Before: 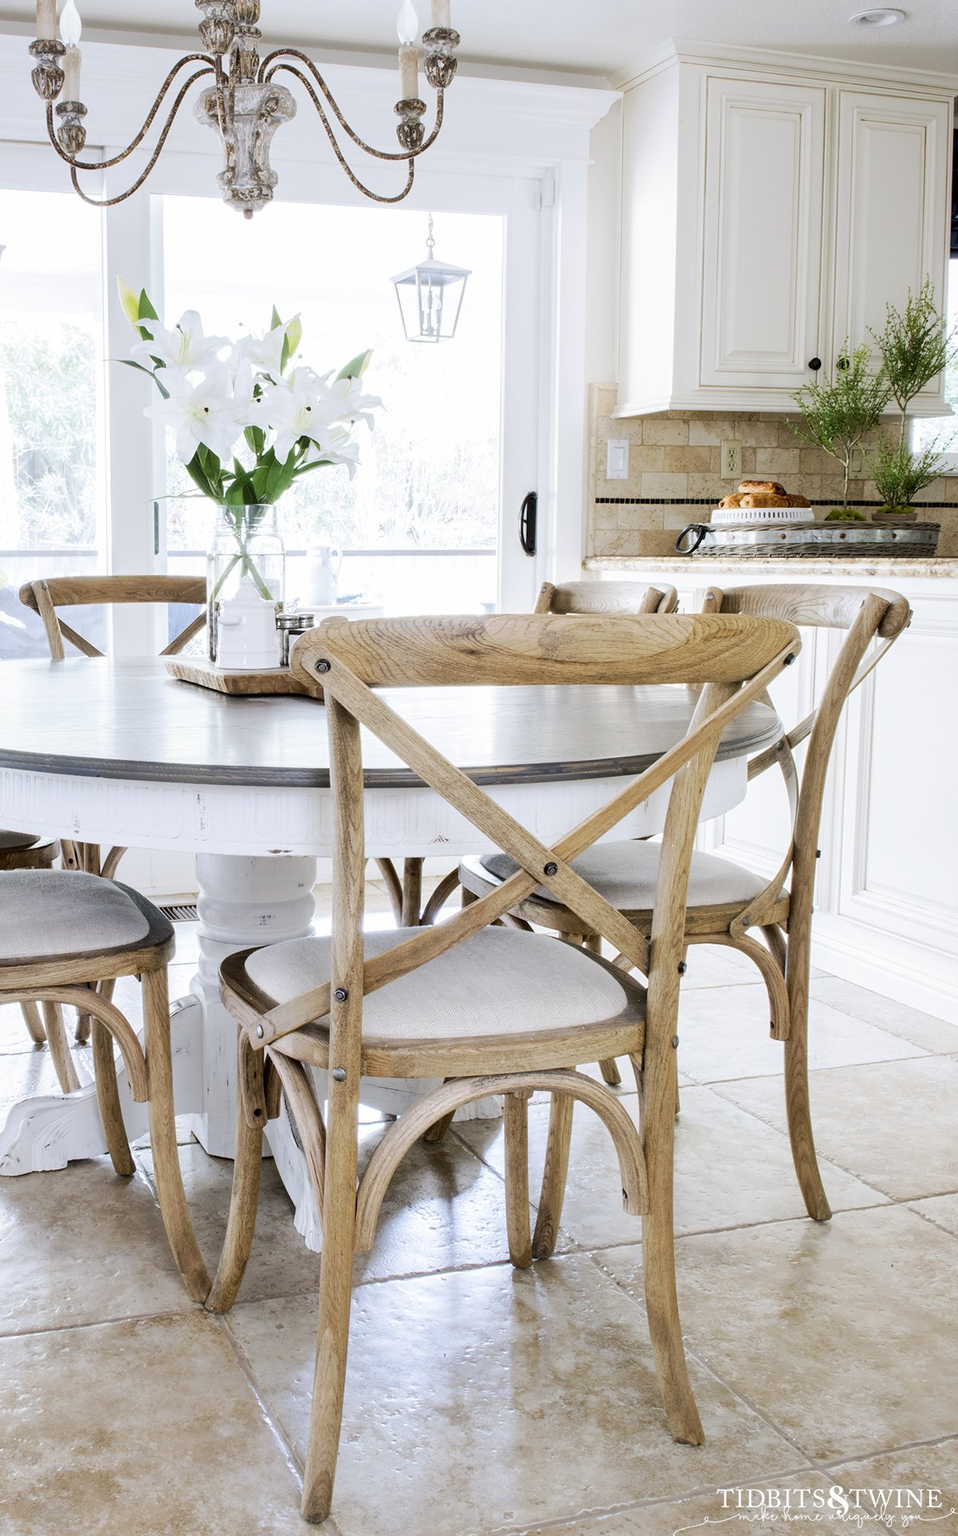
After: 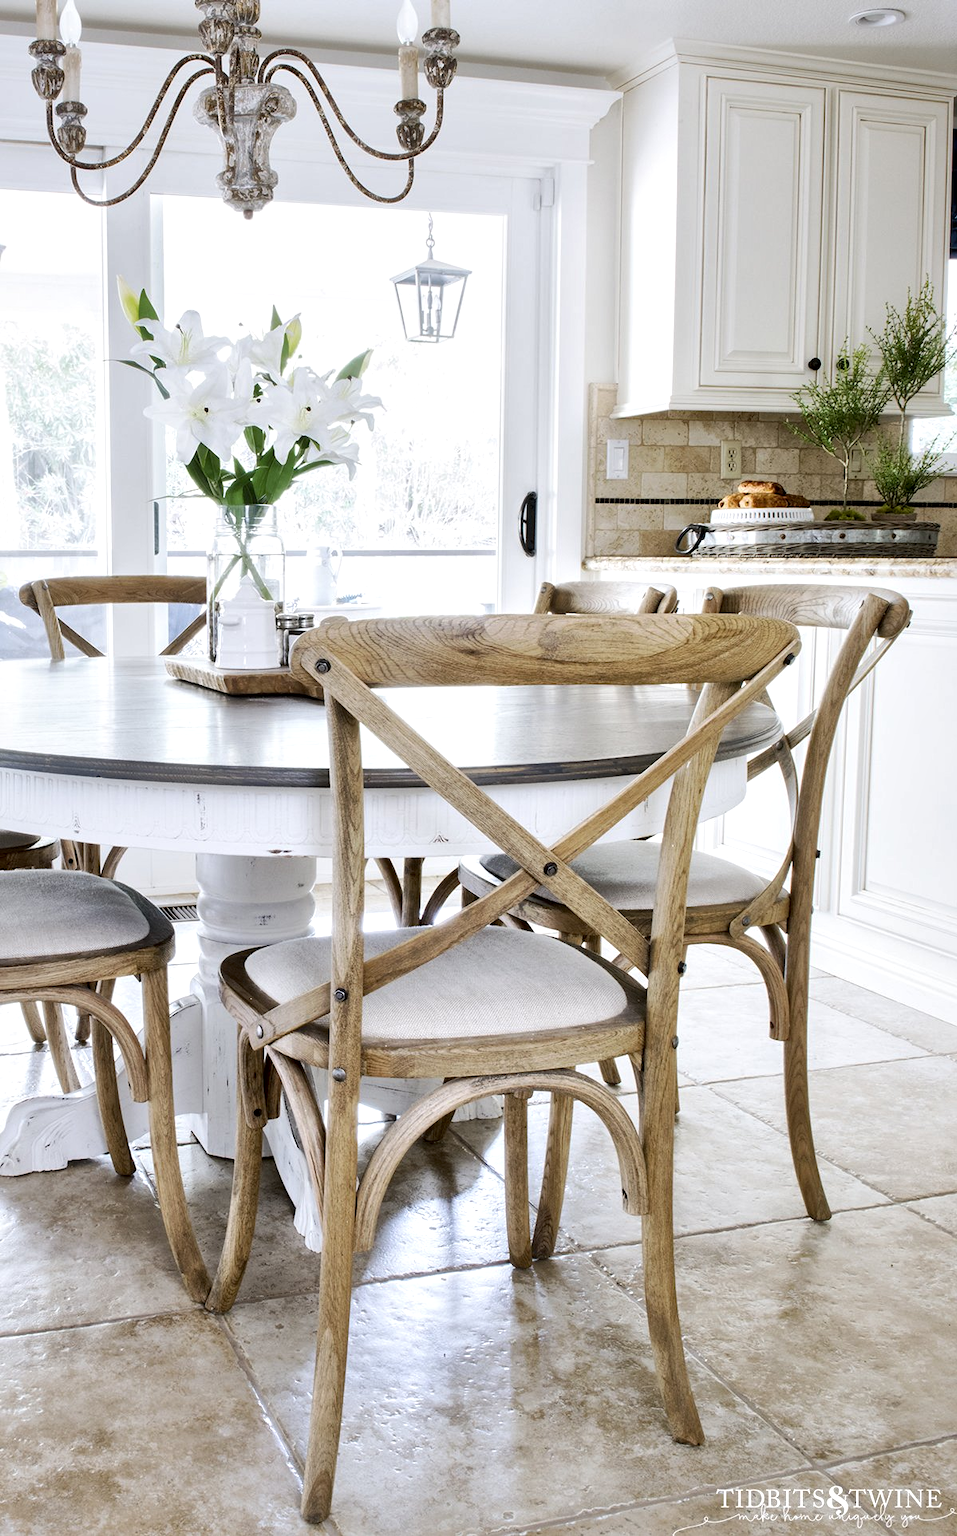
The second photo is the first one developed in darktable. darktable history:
local contrast: mode bilateral grid, contrast 25, coarseness 59, detail 152%, midtone range 0.2
